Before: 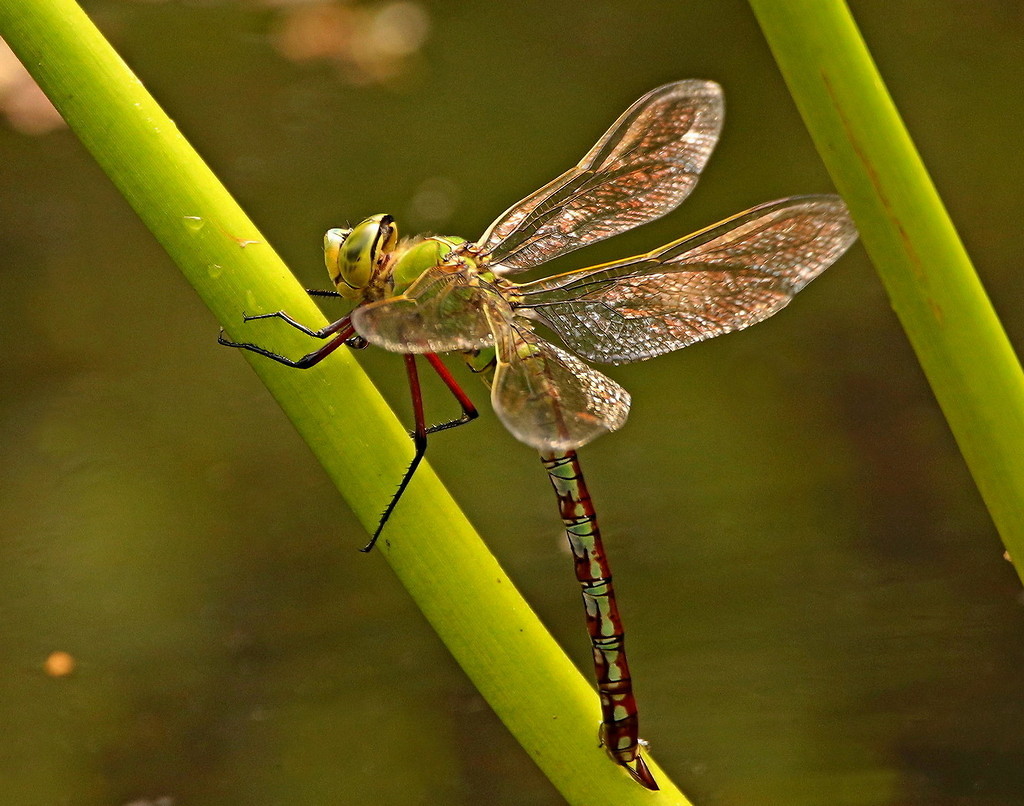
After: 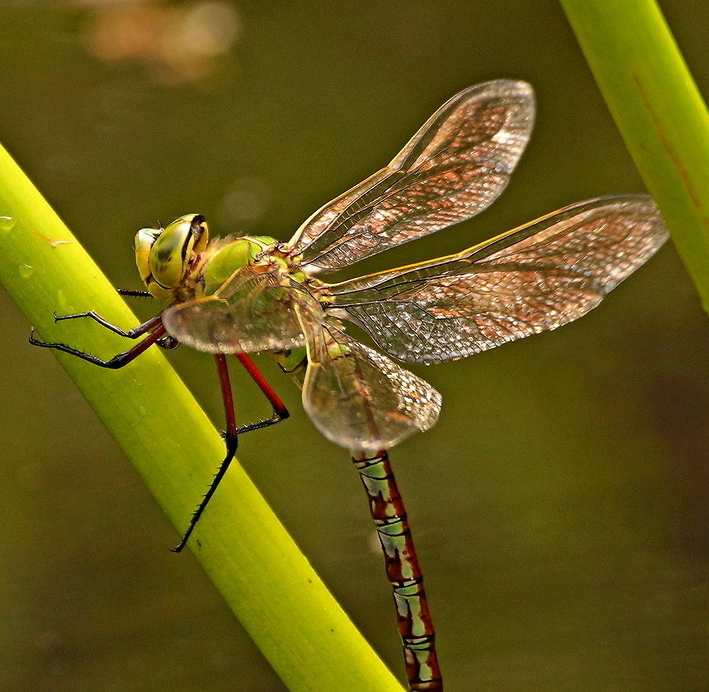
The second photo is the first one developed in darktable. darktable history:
crop: left 18.463%, right 12.258%, bottom 14.083%
